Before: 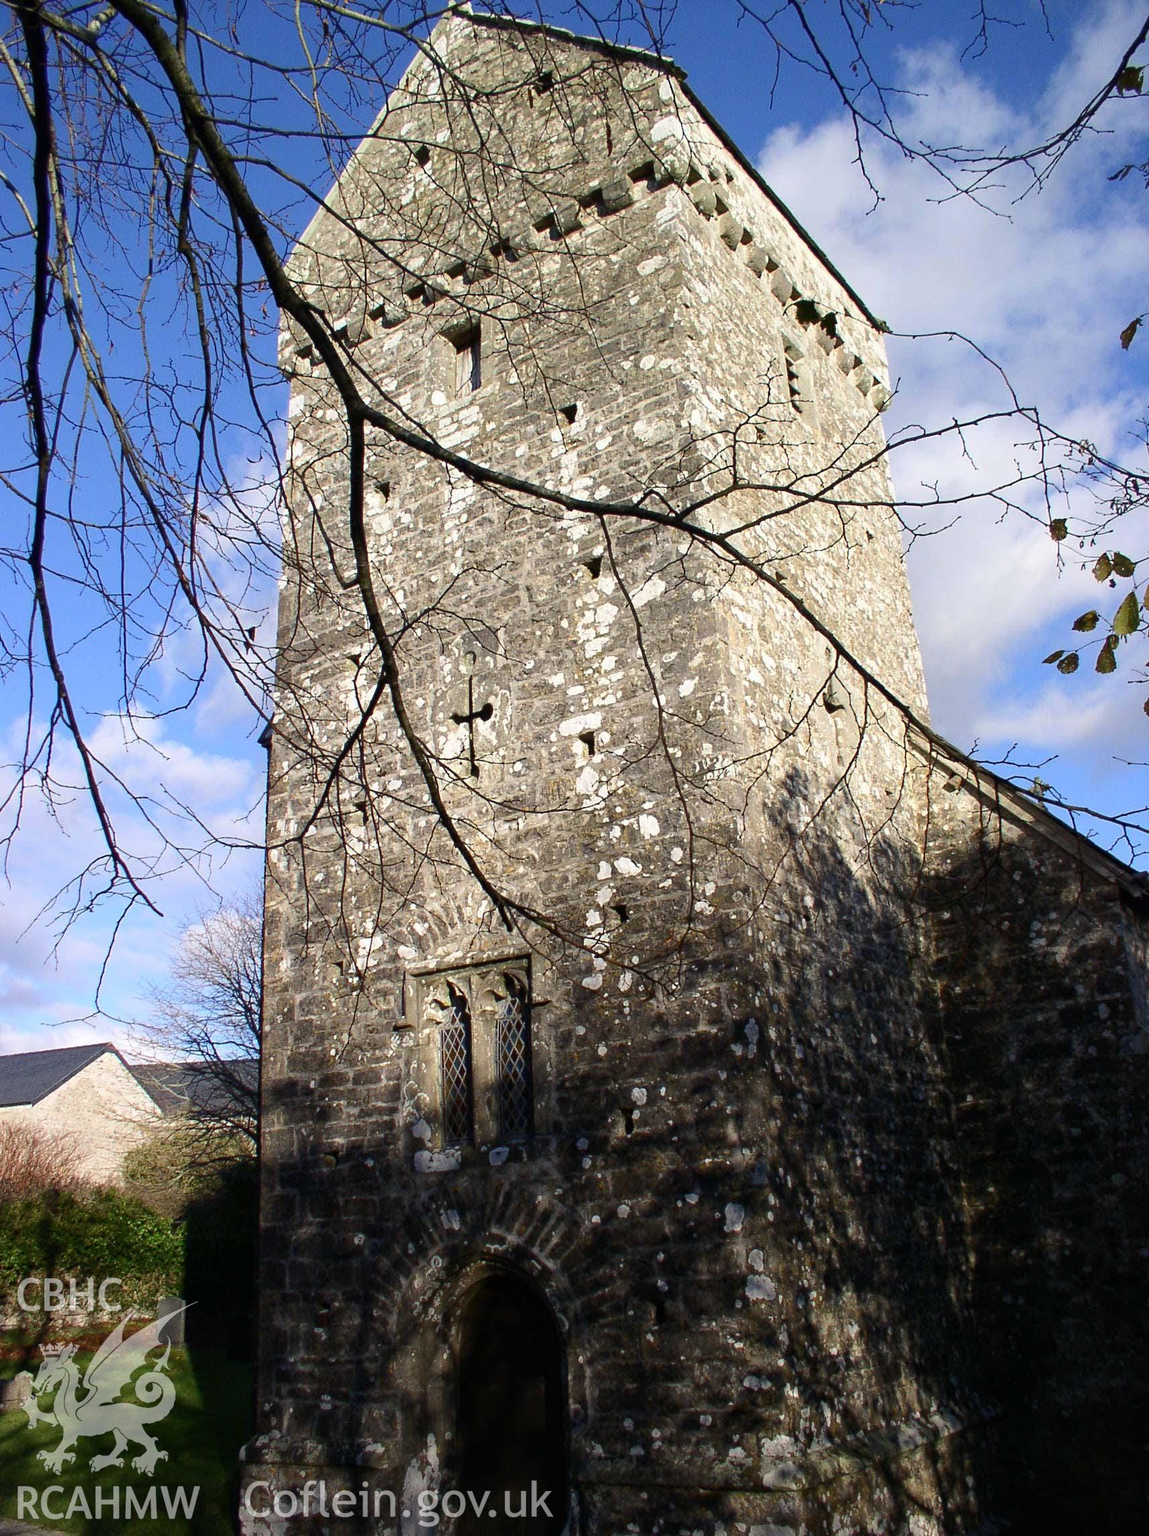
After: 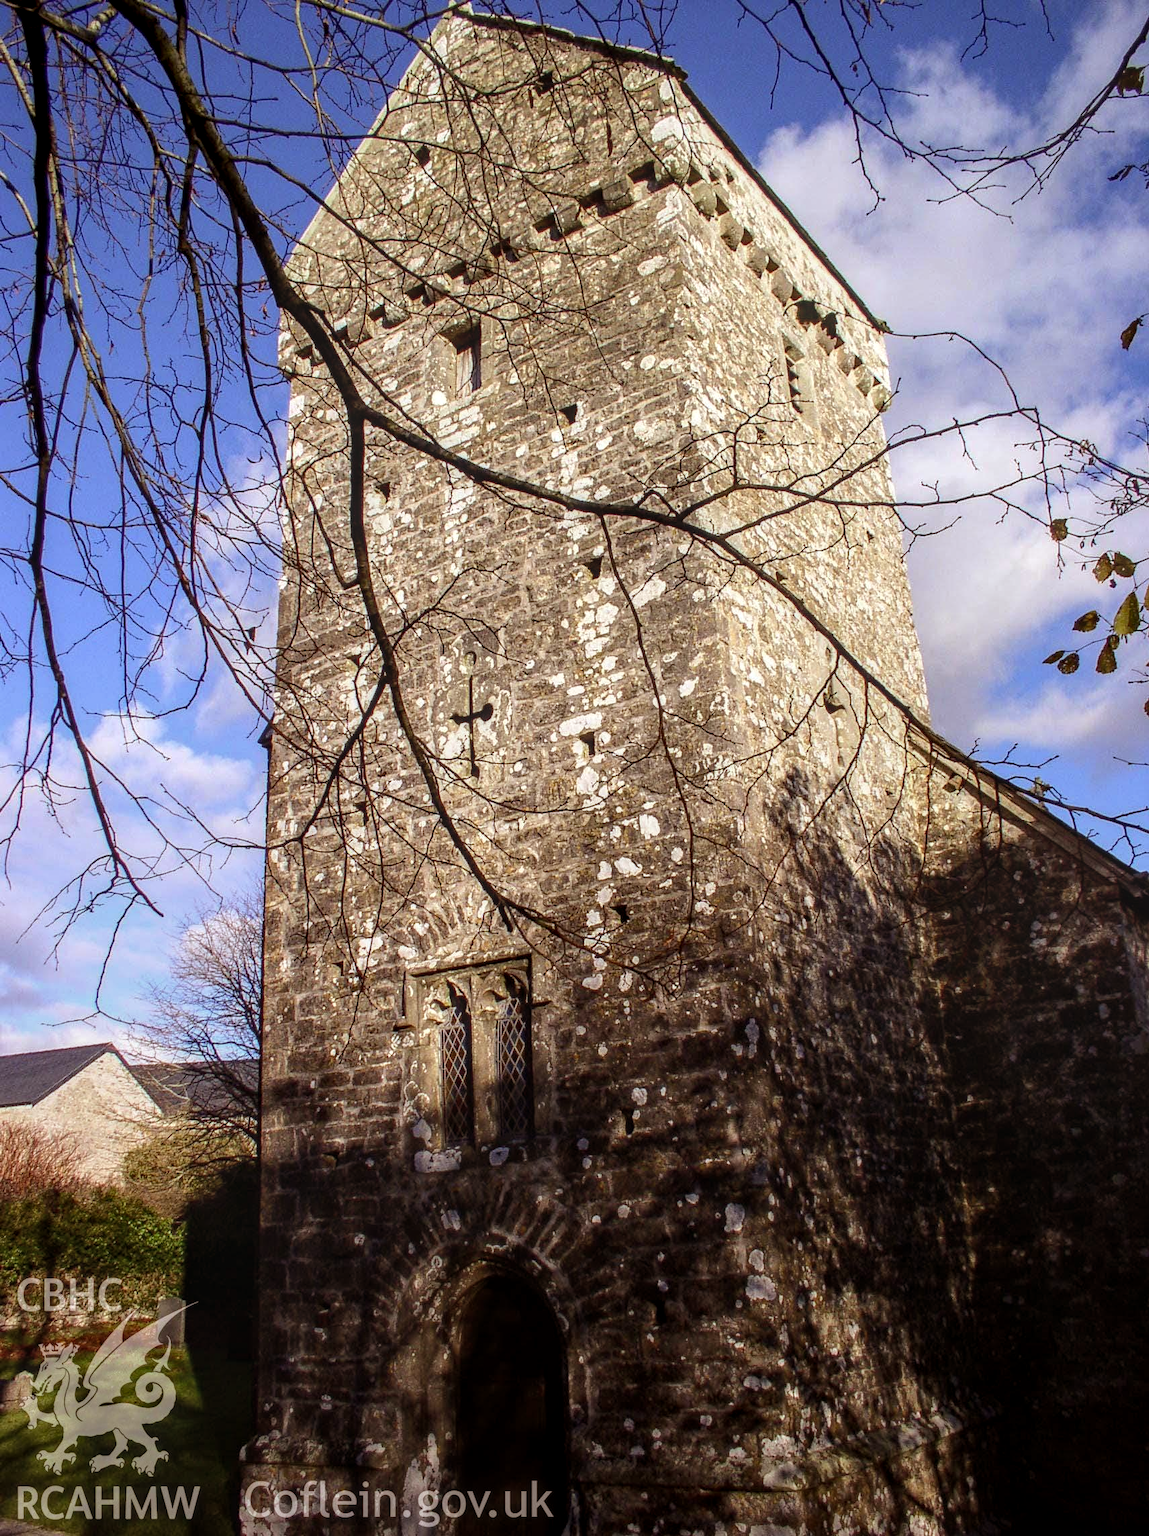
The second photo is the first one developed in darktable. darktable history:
local contrast: highlights 0%, shadows 0%, detail 133%
rgb levels: mode RGB, independent channels, levels [[0, 0.5, 1], [0, 0.521, 1], [0, 0.536, 1]]
